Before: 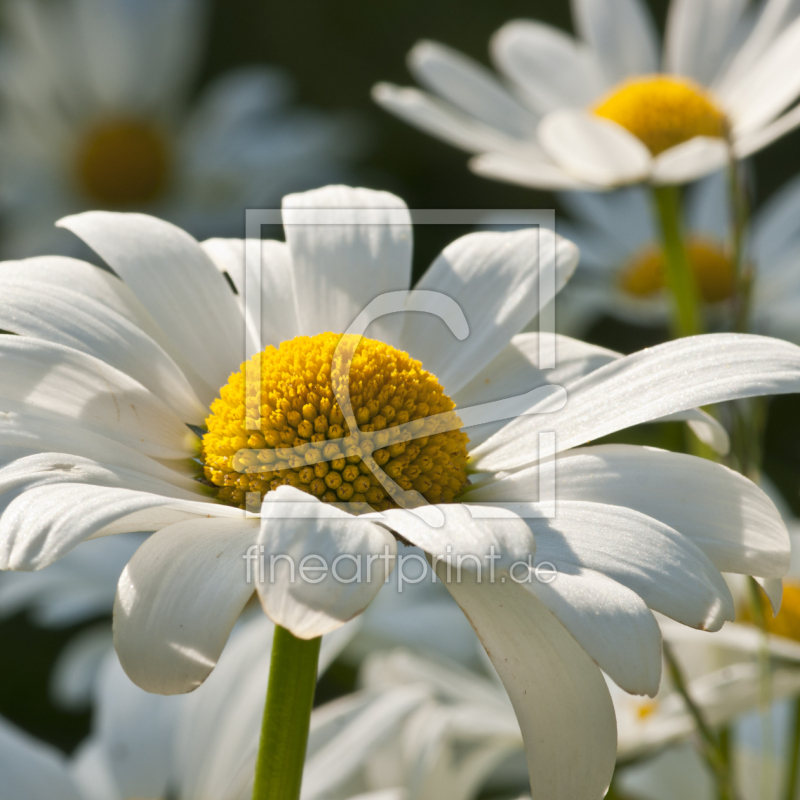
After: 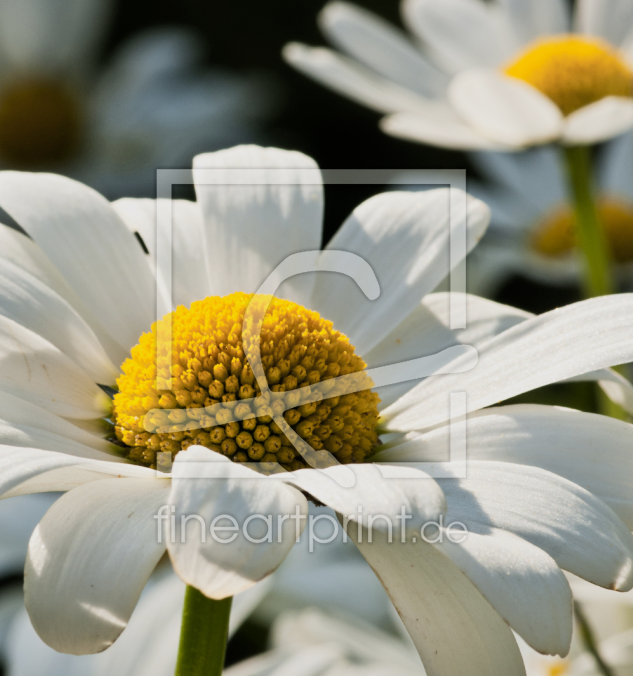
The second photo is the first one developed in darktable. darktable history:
crop: left 11.237%, top 5.112%, right 9.601%, bottom 10.285%
filmic rgb: black relative exposure -7.96 EV, white relative exposure 4.03 EV, hardness 4.12, contrast 1.373, iterations of high-quality reconstruction 10
